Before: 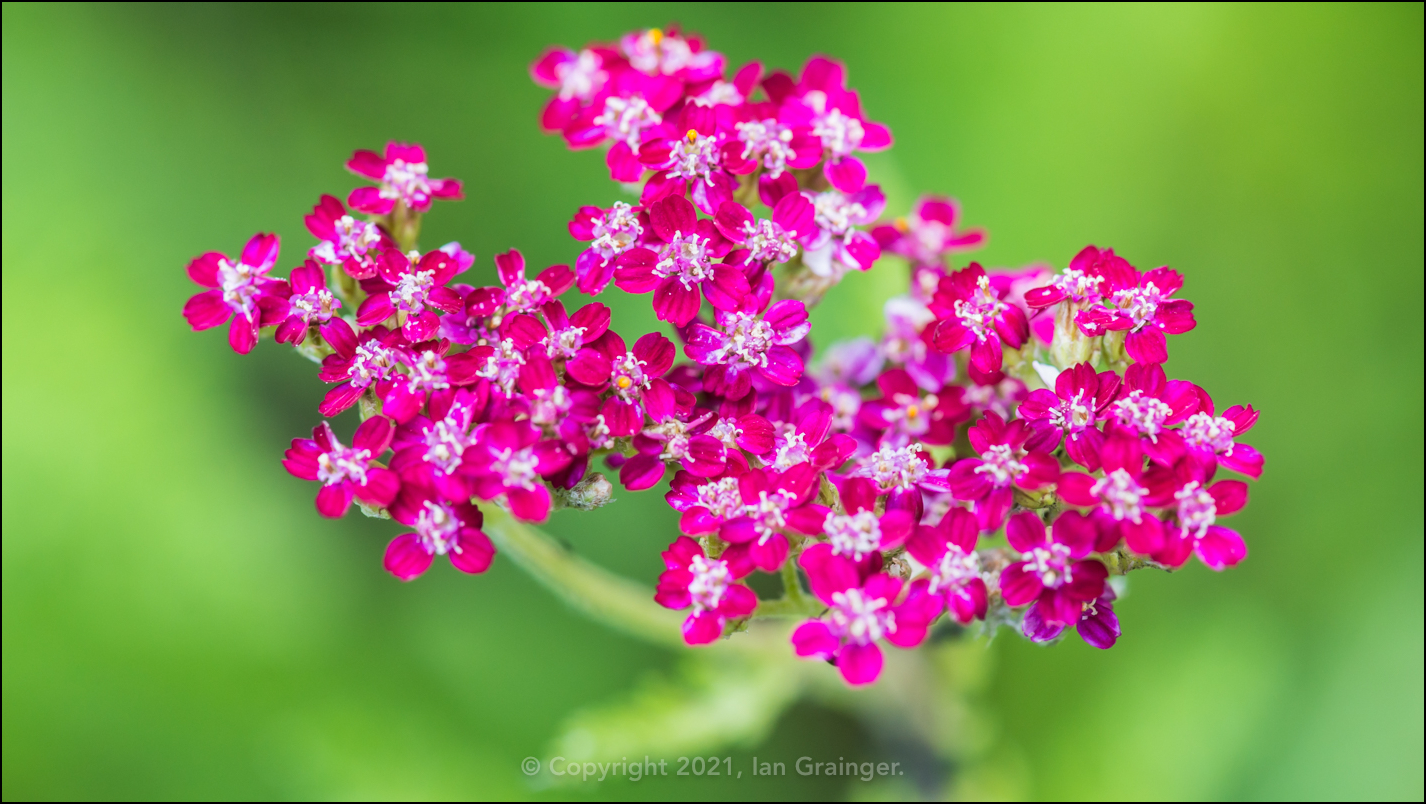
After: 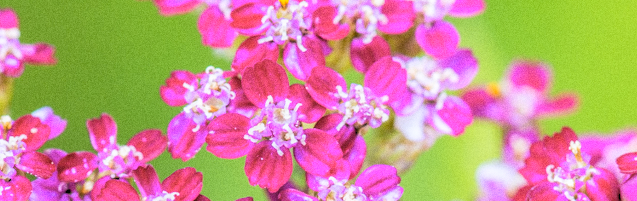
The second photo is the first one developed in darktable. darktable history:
grain: coarseness 0.09 ISO
contrast brightness saturation: contrast 0.01, saturation -0.05
rotate and perspective: automatic cropping off
rgb levels: levels [[0.027, 0.429, 0.996], [0, 0.5, 1], [0, 0.5, 1]]
color calibration: illuminant same as pipeline (D50), adaptation none (bypass), gamut compression 1.72
crop: left 28.64%, top 16.832%, right 26.637%, bottom 58.055%
color contrast: green-magenta contrast 0.85, blue-yellow contrast 1.25, unbound 0
local contrast: detail 110%
